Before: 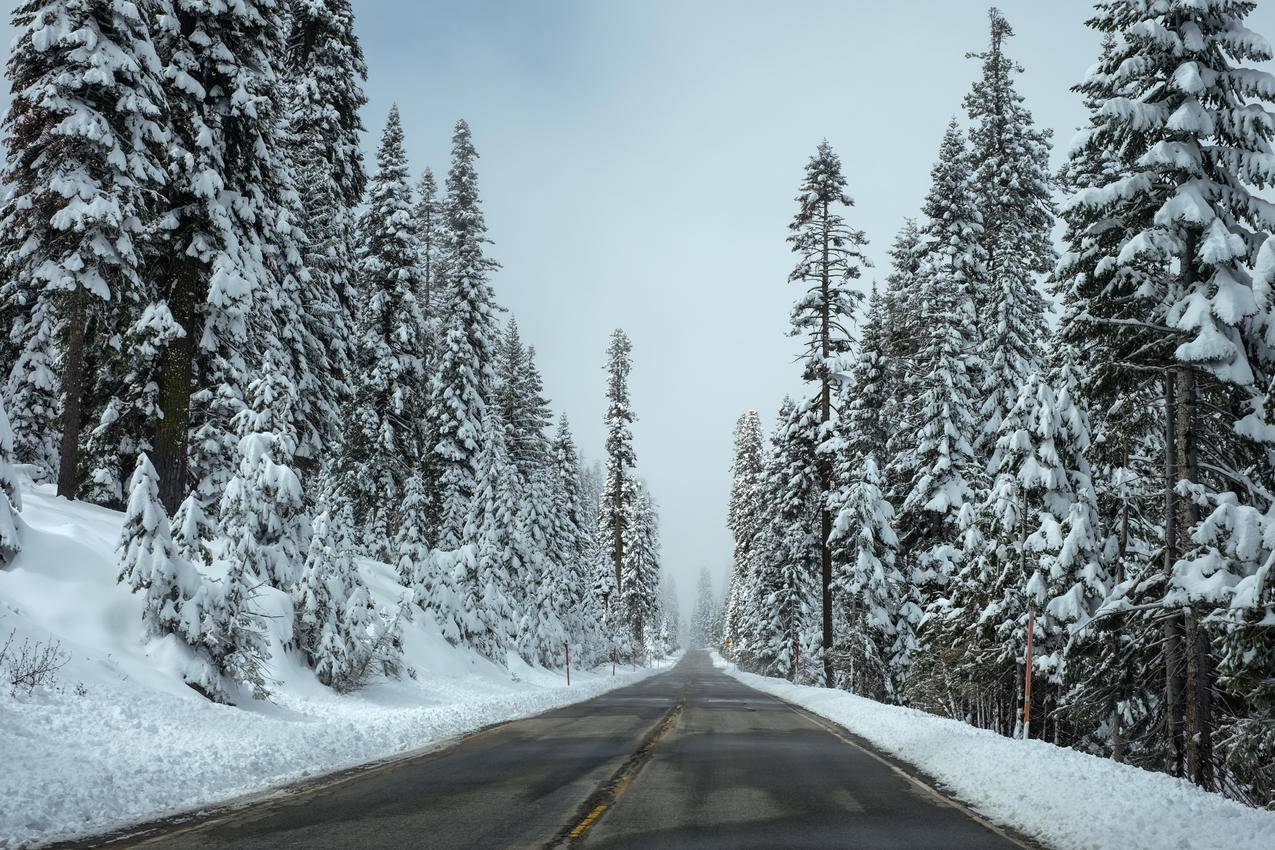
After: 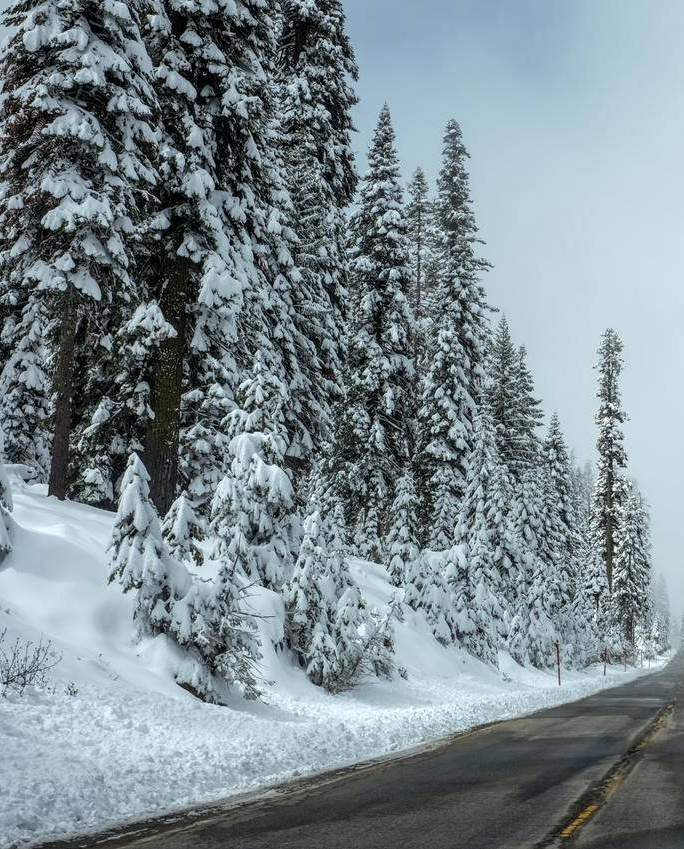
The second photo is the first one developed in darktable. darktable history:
crop: left 0.781%, right 45.57%, bottom 0.082%
local contrast: on, module defaults
